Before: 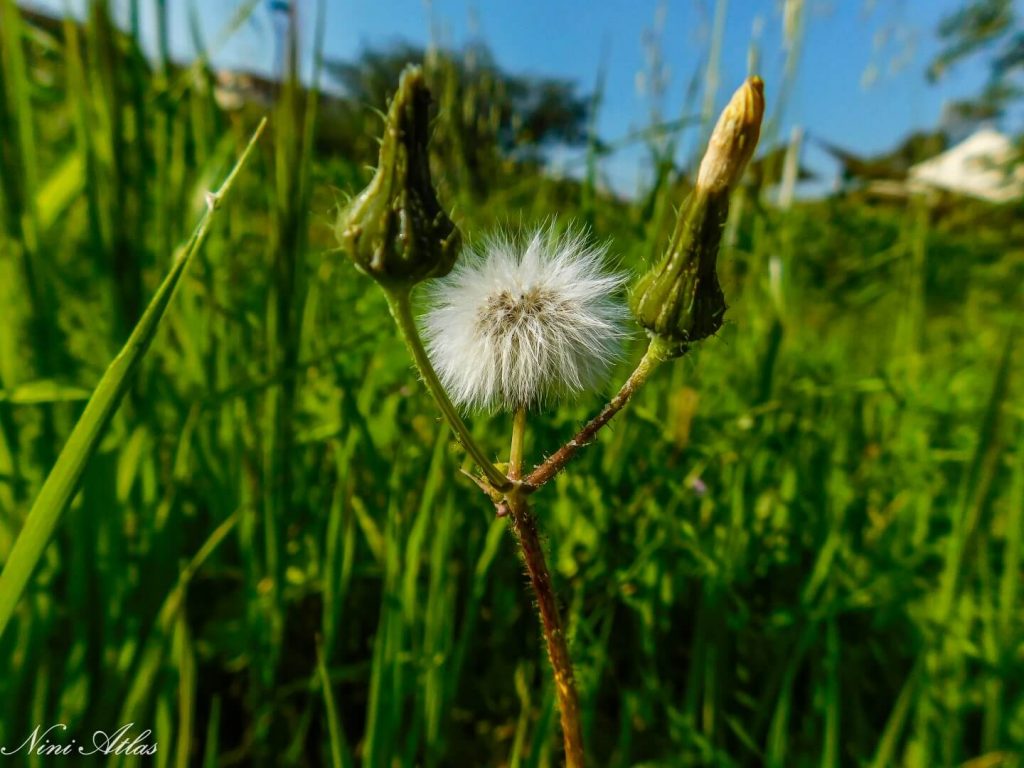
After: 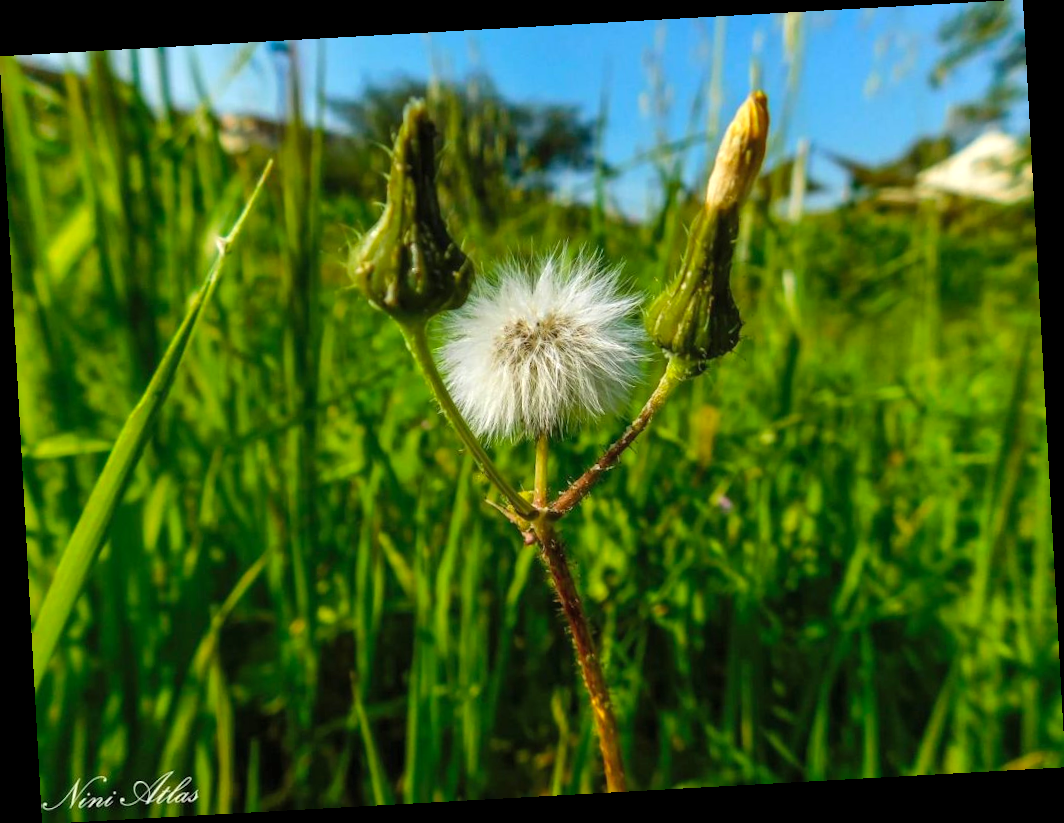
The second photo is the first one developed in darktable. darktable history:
rotate and perspective: rotation -3.18°, automatic cropping off
contrast brightness saturation: contrast 0.03, brightness 0.06, saturation 0.13
exposure: exposure 0.3 EV, compensate highlight preservation false
